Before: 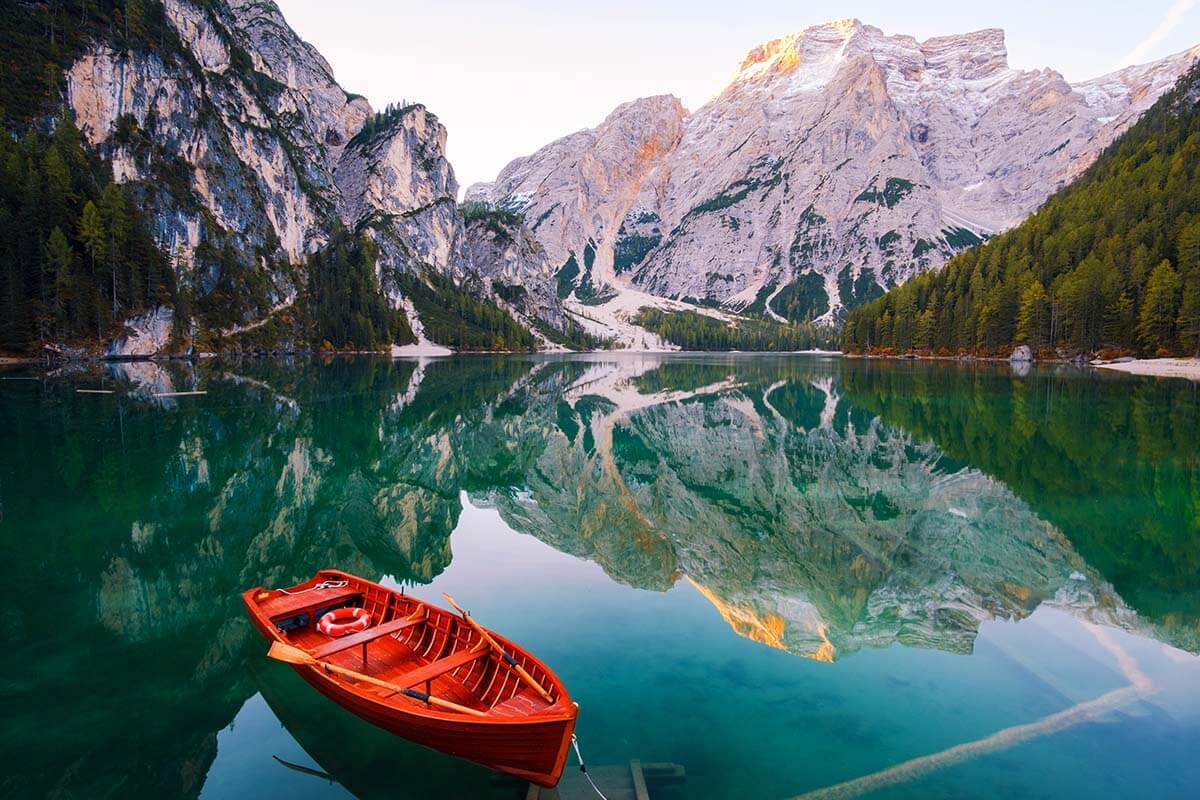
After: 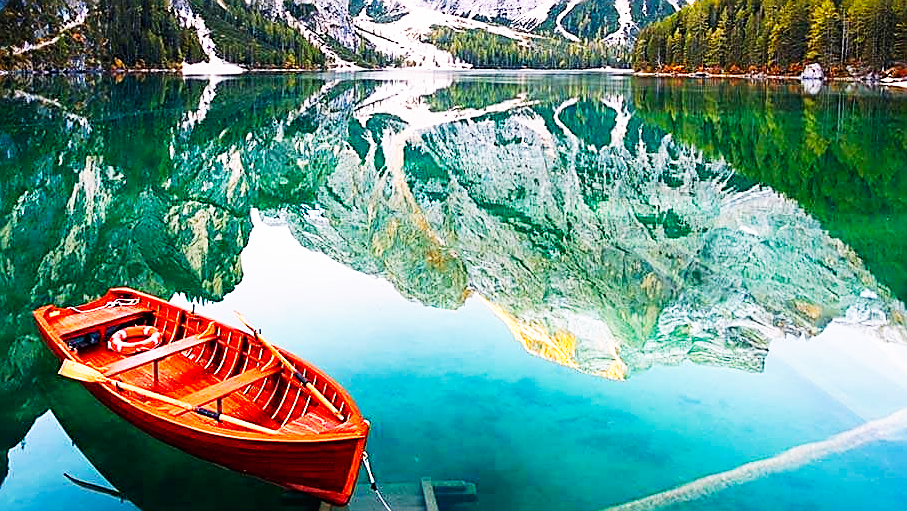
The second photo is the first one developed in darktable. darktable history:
sharpen: amount 0.892
crop and rotate: left 17.437%, top 35.263%, right 6.953%, bottom 0.831%
exposure: exposure 0.197 EV, compensate exposure bias true, compensate highlight preservation false
base curve: curves: ch0 [(0, 0) (0.007, 0.004) (0.027, 0.03) (0.046, 0.07) (0.207, 0.54) (0.442, 0.872) (0.673, 0.972) (1, 1)], preserve colors none
shadows and highlights: shadows 31.39, highlights 1.06, soften with gaussian
